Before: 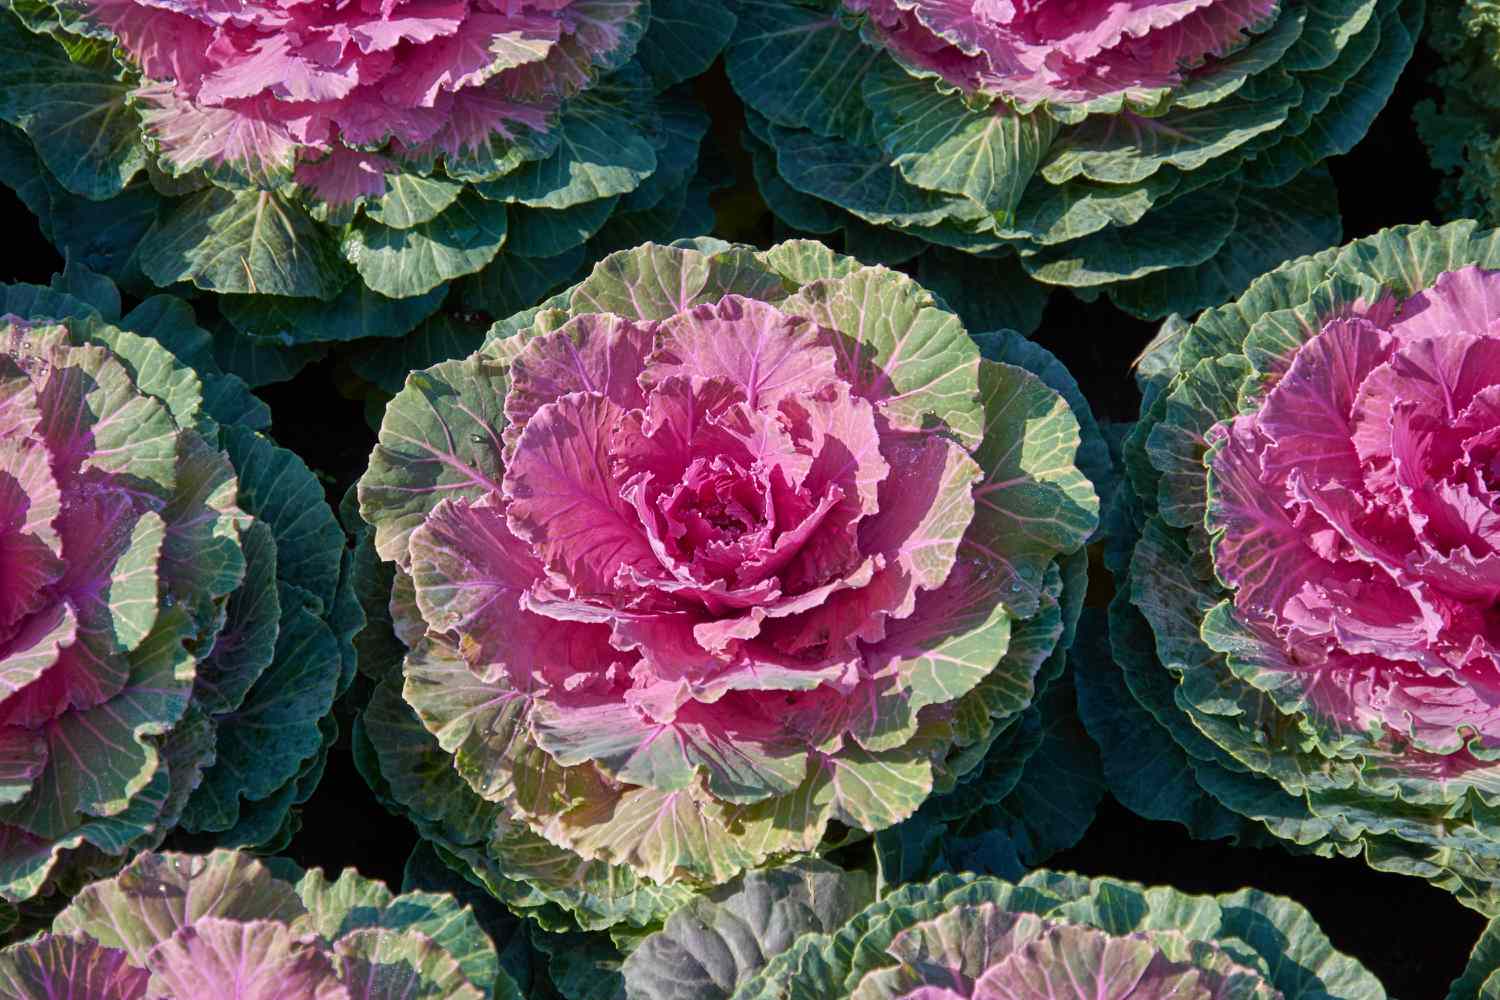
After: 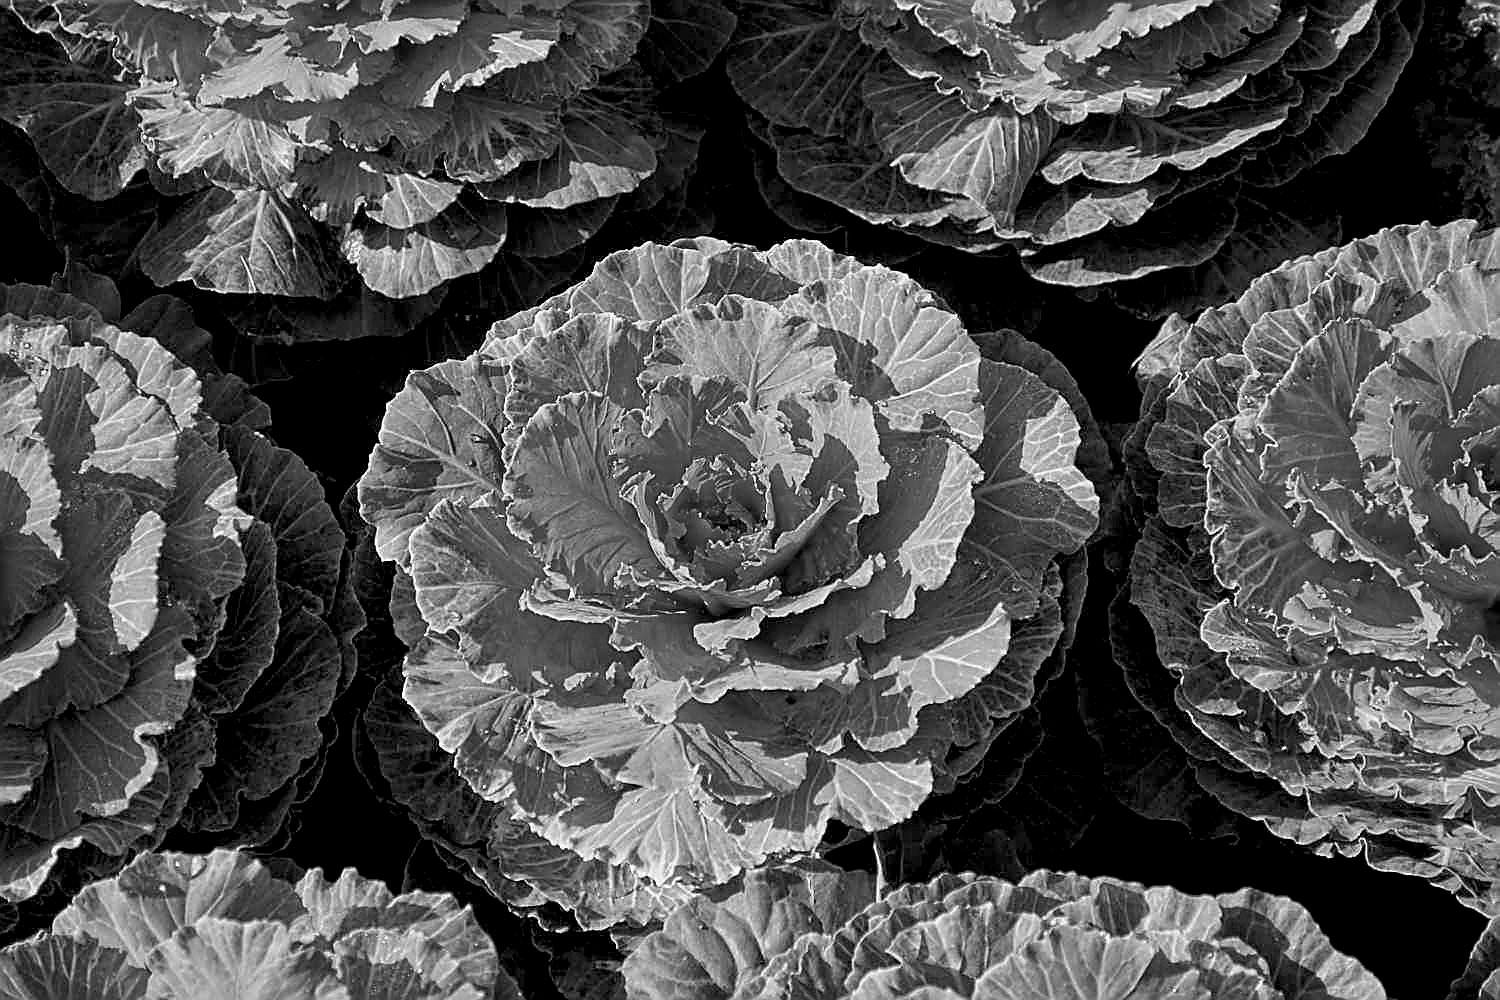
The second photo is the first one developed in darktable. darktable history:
sharpen: radius 1.4, amount 1.25, threshold 0.7
exposure: black level correction 0.012, compensate highlight preservation false
monochrome: on, module defaults
